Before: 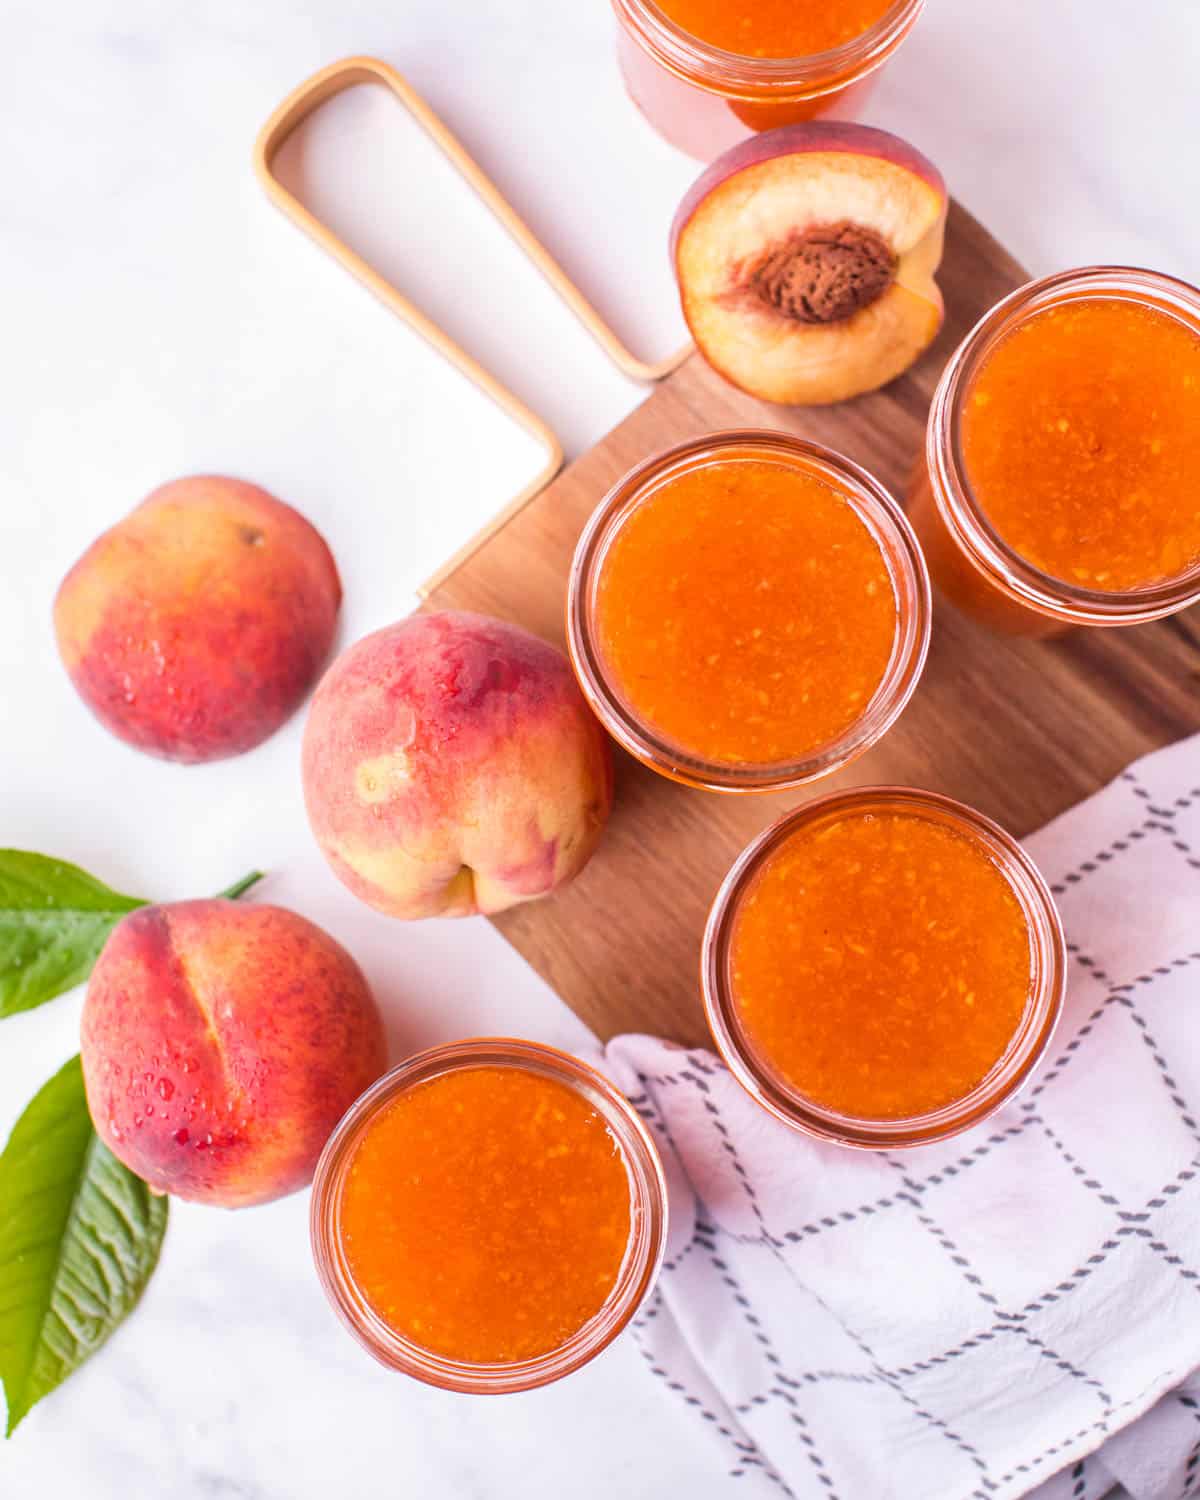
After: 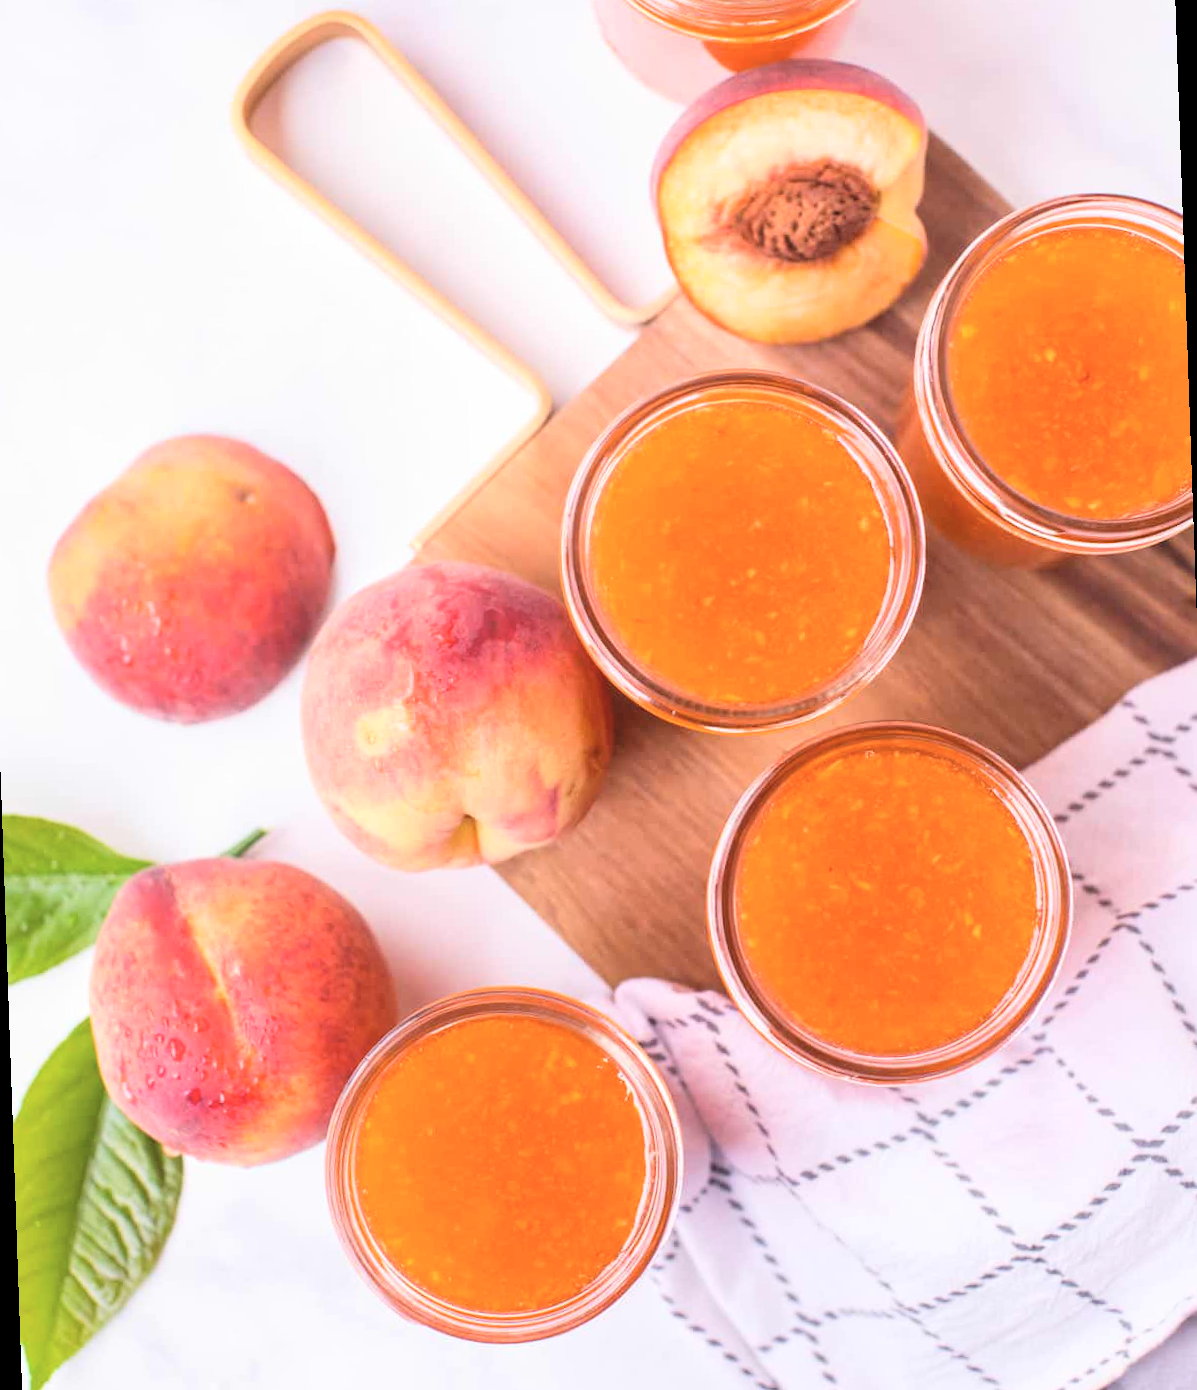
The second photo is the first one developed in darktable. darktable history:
rotate and perspective: rotation -2°, crop left 0.022, crop right 0.978, crop top 0.049, crop bottom 0.951
contrast brightness saturation: contrast 0.14, brightness 0.21
